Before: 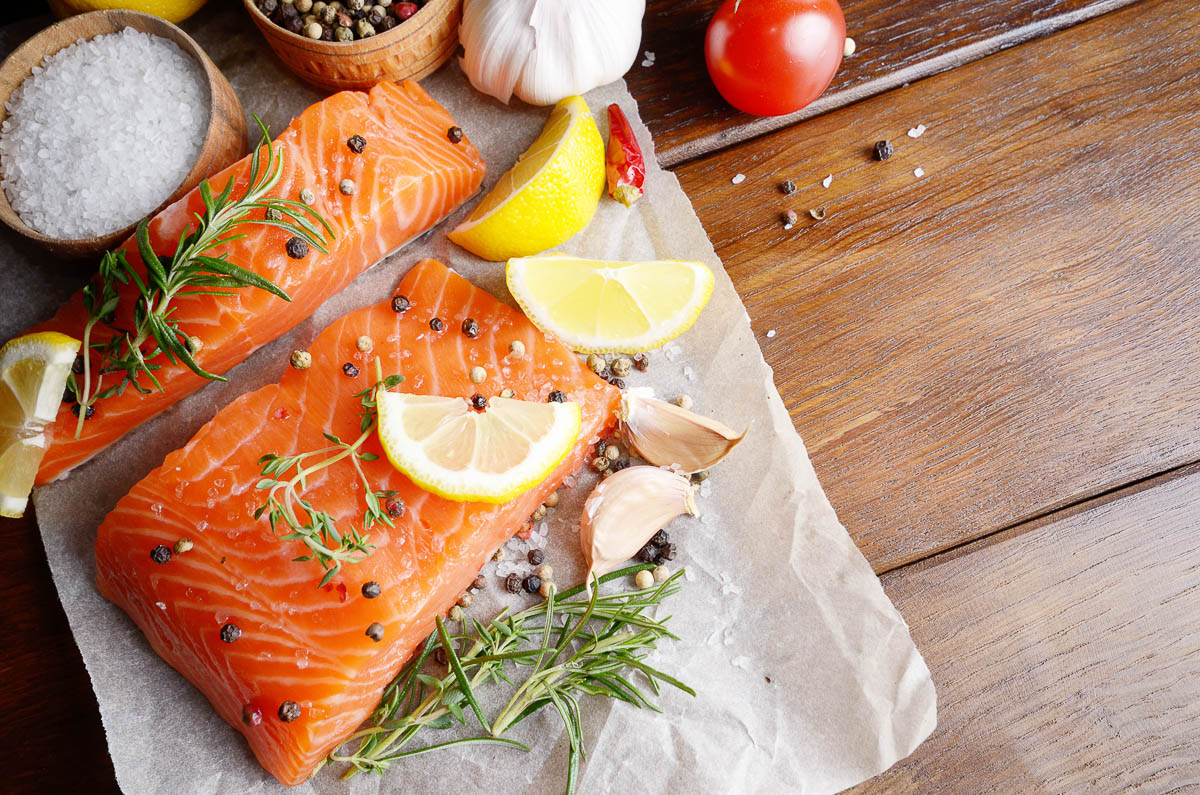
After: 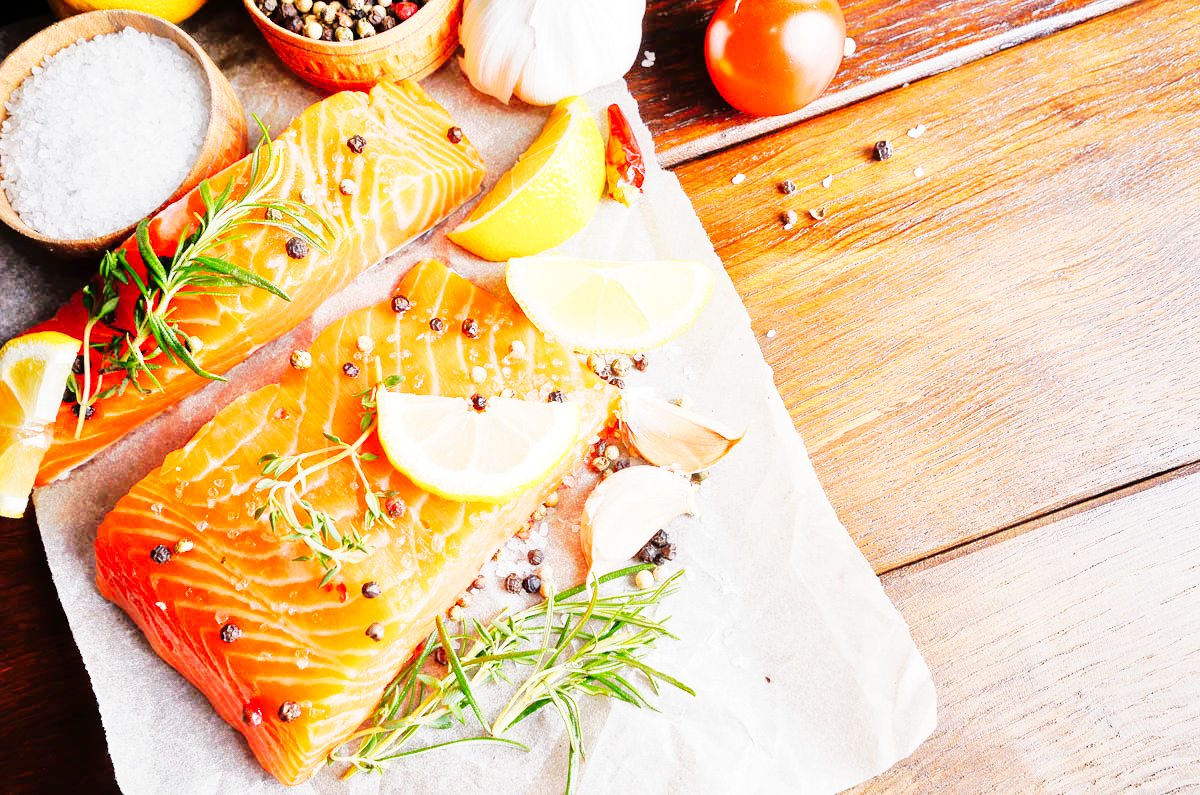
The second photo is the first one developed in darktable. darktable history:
tone curve: curves: ch0 [(0, 0) (0.003, 0.003) (0.011, 0.013) (0.025, 0.029) (0.044, 0.052) (0.069, 0.081) (0.1, 0.116) (0.136, 0.158) (0.177, 0.207) (0.224, 0.268) (0.277, 0.373) (0.335, 0.465) (0.399, 0.565) (0.468, 0.674) (0.543, 0.79) (0.623, 0.853) (0.709, 0.918) (0.801, 0.956) (0.898, 0.977) (1, 1)], preserve colors none
tone equalizer: -7 EV 0.161 EV, -6 EV 0.563 EV, -5 EV 1.13 EV, -4 EV 1.34 EV, -3 EV 1.16 EV, -2 EV 0.6 EV, -1 EV 0.15 EV, mask exposure compensation -0.506 EV
